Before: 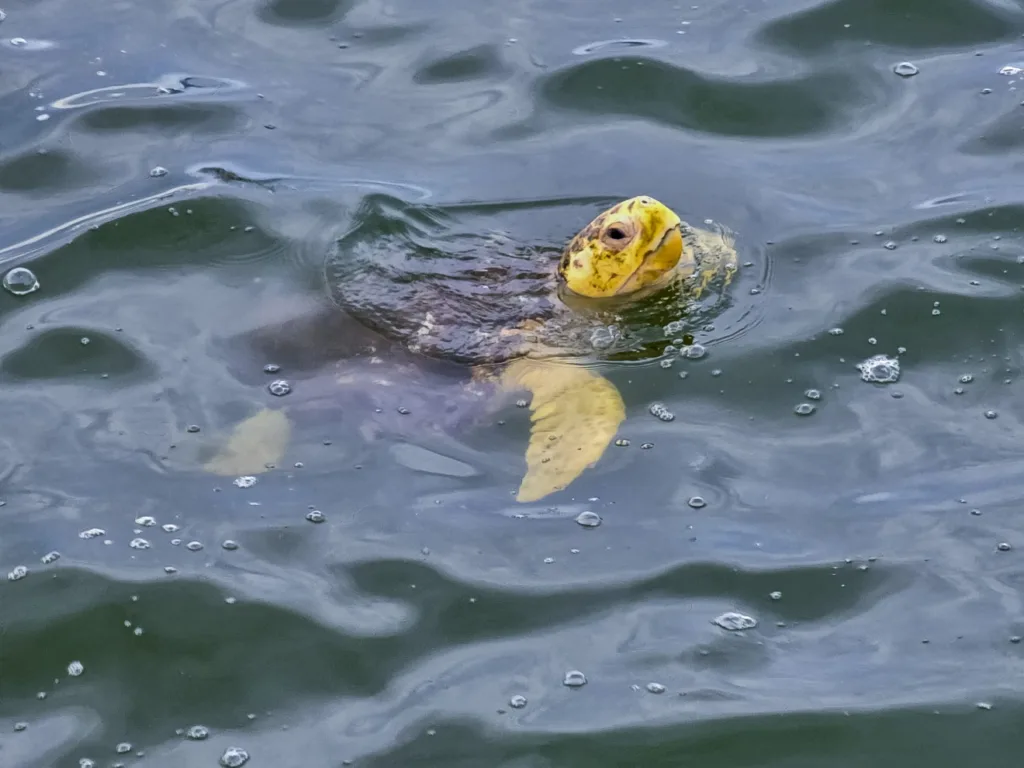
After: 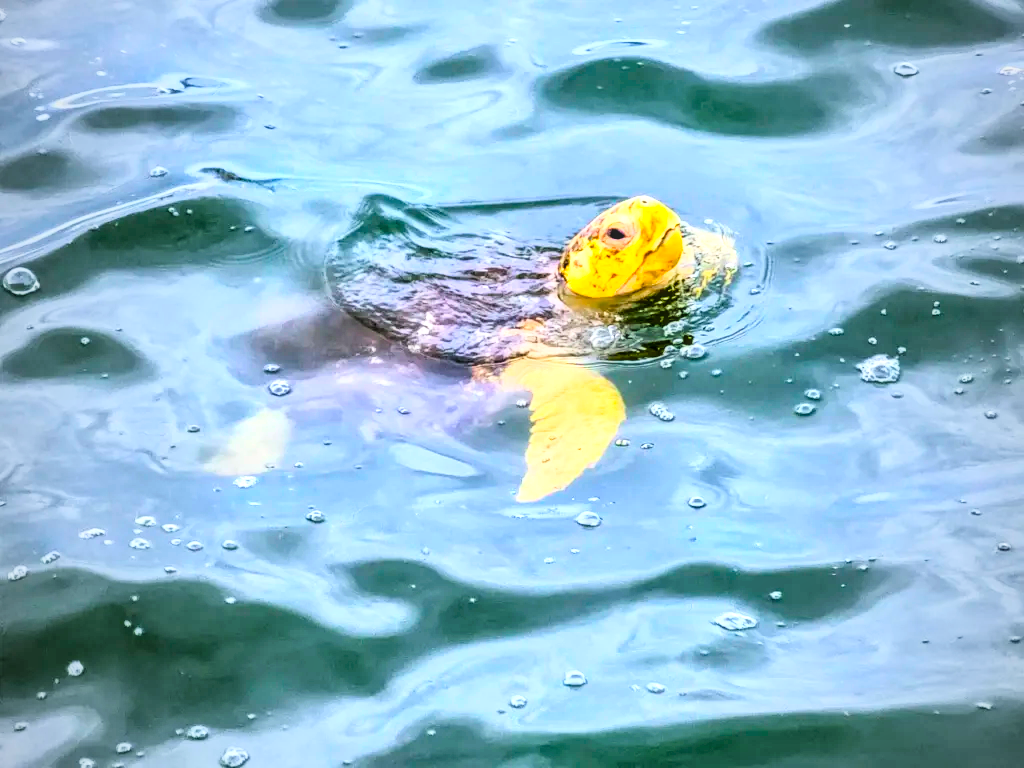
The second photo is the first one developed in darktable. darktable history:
tone curve: curves: ch0 [(0.003, 0.032) (0.037, 0.037) (0.142, 0.117) (0.279, 0.311) (0.405, 0.49) (0.526, 0.651) (0.722, 0.857) (0.875, 0.946) (1, 0.98)]; ch1 [(0, 0) (0.305, 0.325) (0.453, 0.437) (0.482, 0.473) (0.501, 0.498) (0.515, 0.523) (0.559, 0.591) (0.6, 0.659) (0.656, 0.71) (1, 1)]; ch2 [(0, 0) (0.323, 0.277) (0.424, 0.396) (0.479, 0.484) (0.499, 0.502) (0.515, 0.537) (0.564, 0.595) (0.644, 0.703) (0.742, 0.803) (1, 1)], color space Lab, linked channels, preserve colors none
local contrast: detail 130%
tone equalizer: -8 EV -1.09 EV, -7 EV -1.04 EV, -6 EV -0.904 EV, -5 EV -0.58 EV, -3 EV 0.603 EV, -2 EV 0.857 EV, -1 EV 0.989 EV, +0 EV 1.06 EV
color balance rgb: global offset › luminance 0.497%, perceptual saturation grading › global saturation 25.28%, global vibrance 20%
exposure: black level correction 0.001, compensate highlight preservation false
vignetting: fall-off start 72.08%, fall-off radius 107.44%, width/height ratio 0.727
